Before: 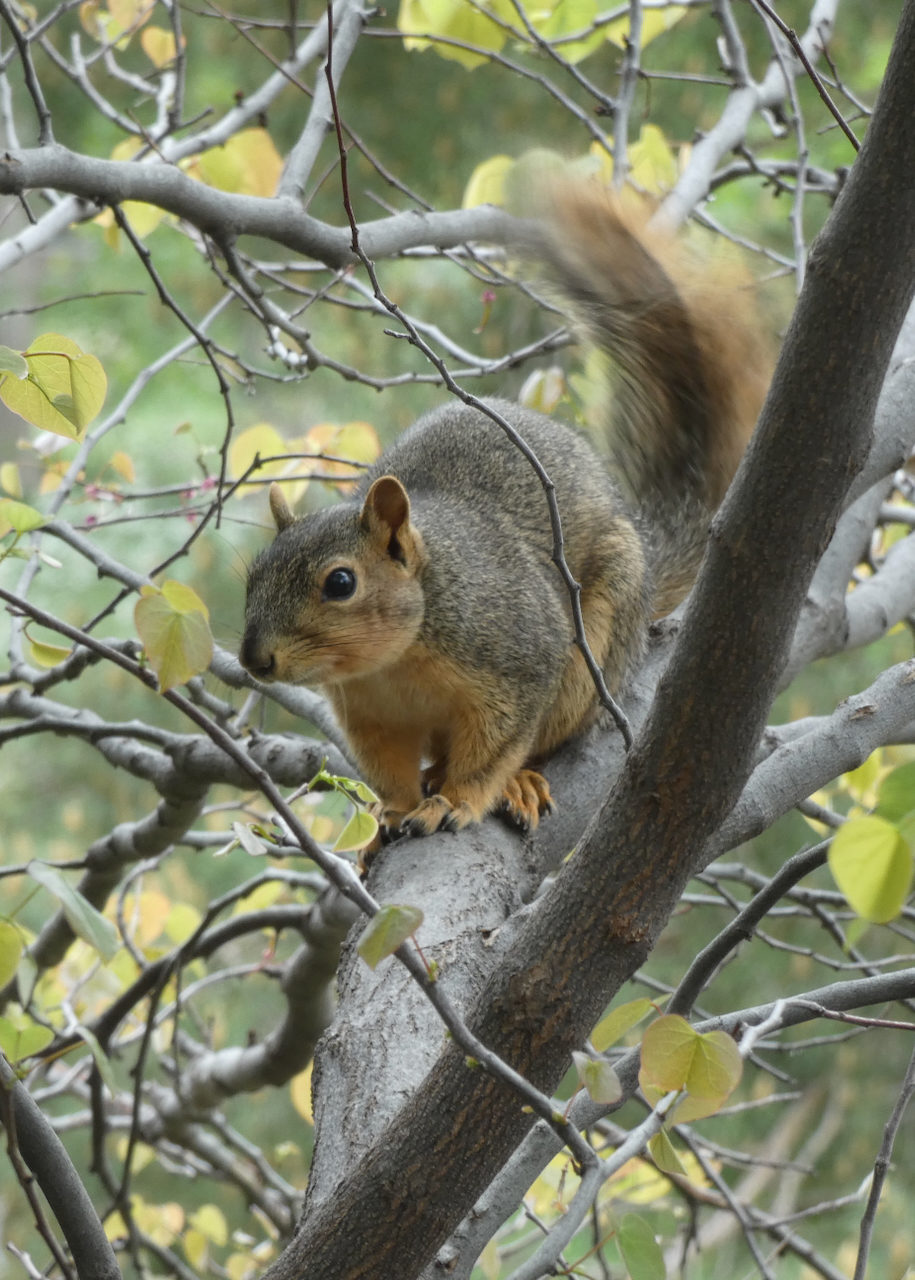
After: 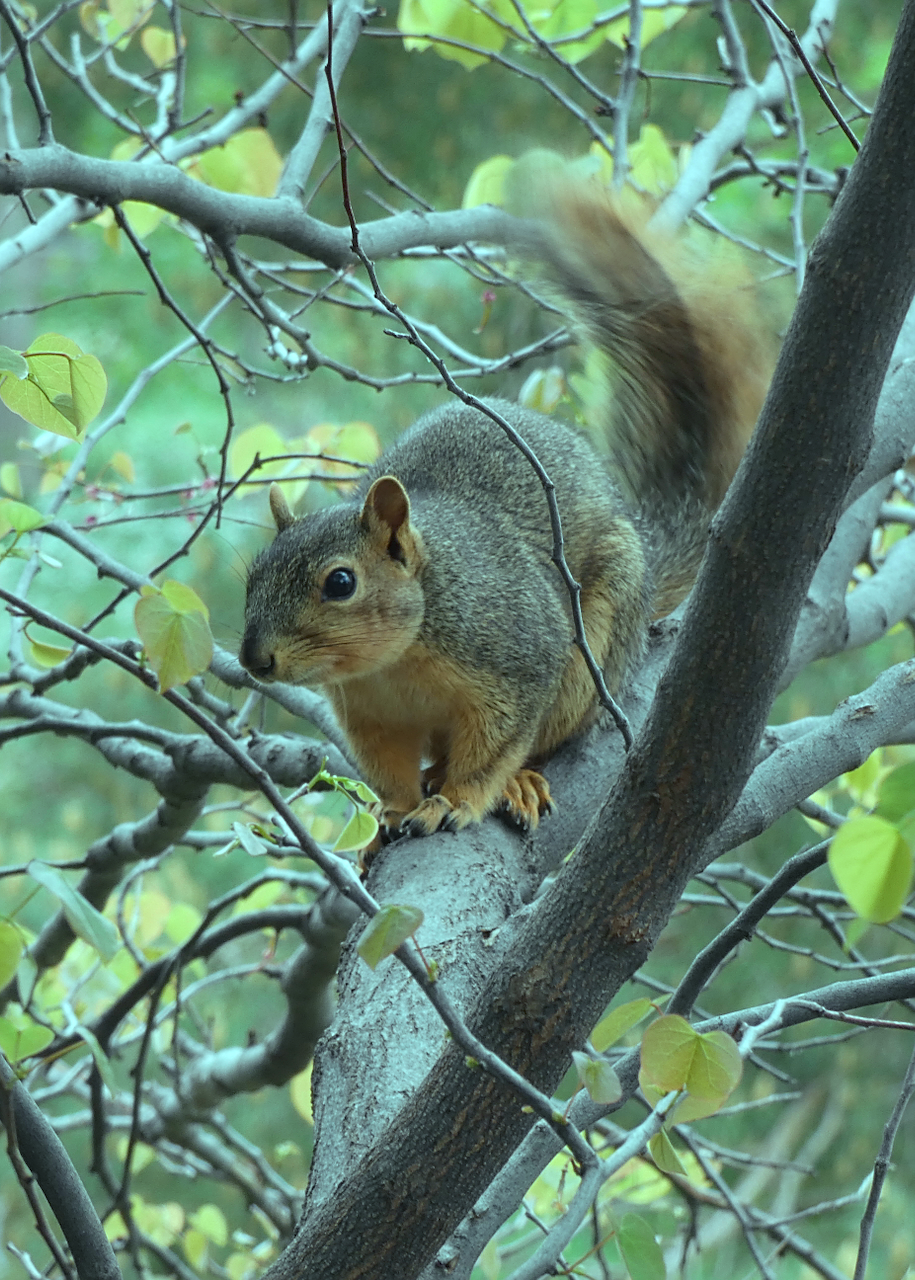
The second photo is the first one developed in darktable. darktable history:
color balance rgb: shadows lift › chroma 7.23%, shadows lift › hue 246.48°, highlights gain › chroma 5.38%, highlights gain › hue 196.93°, white fulcrum 1 EV
sharpen: on, module defaults
